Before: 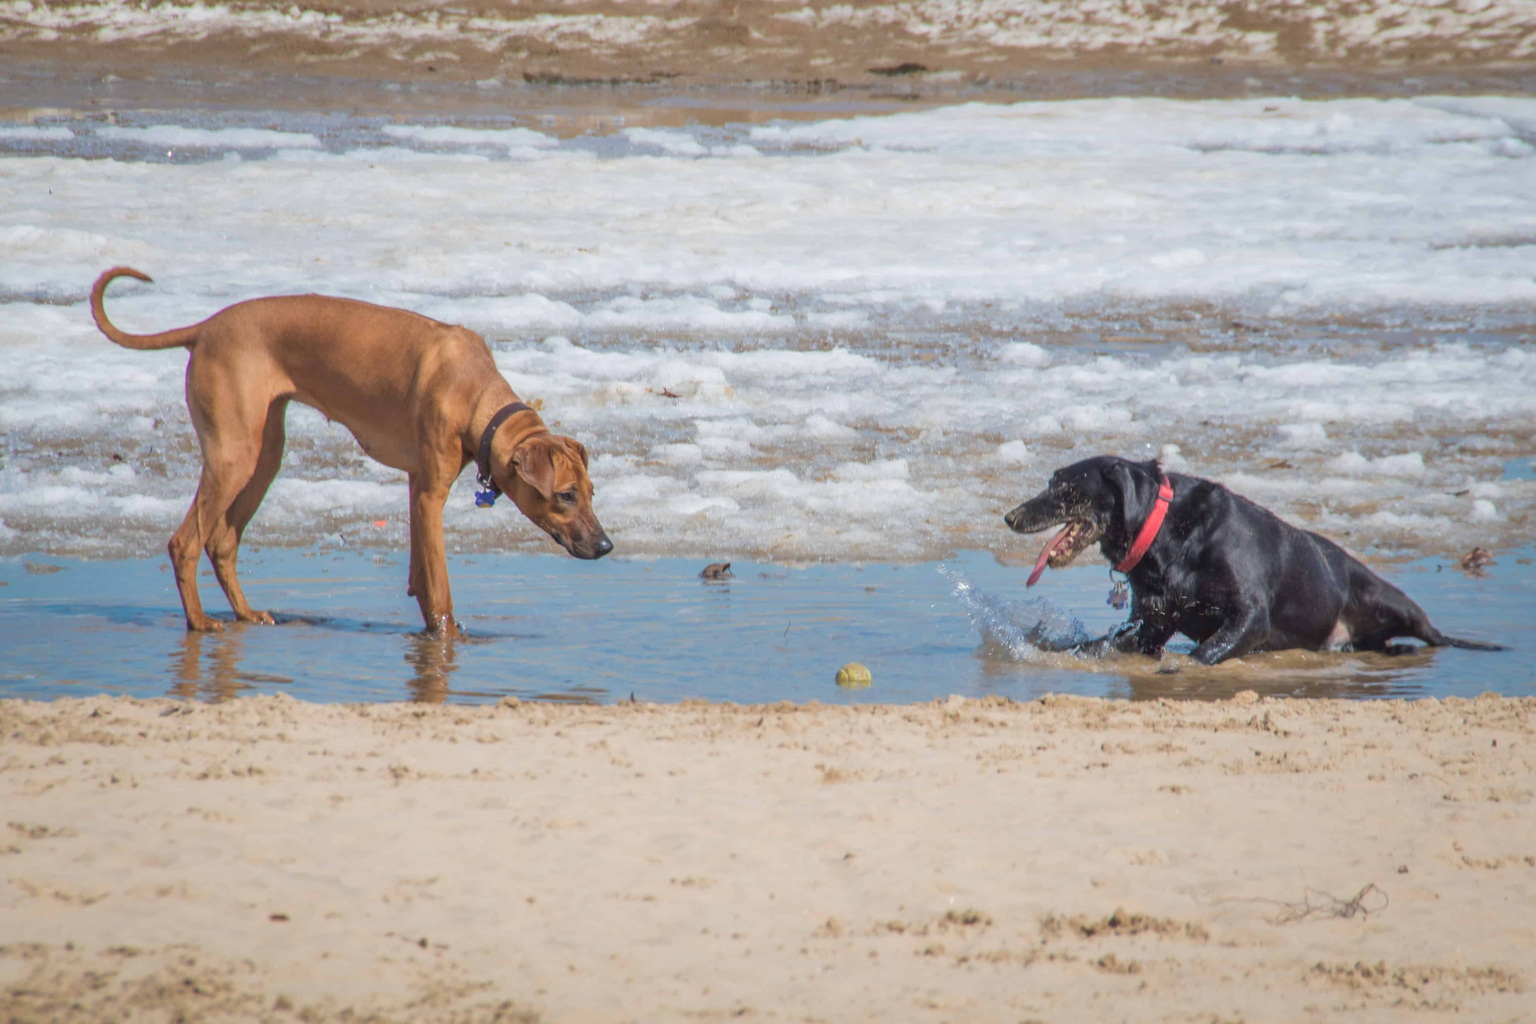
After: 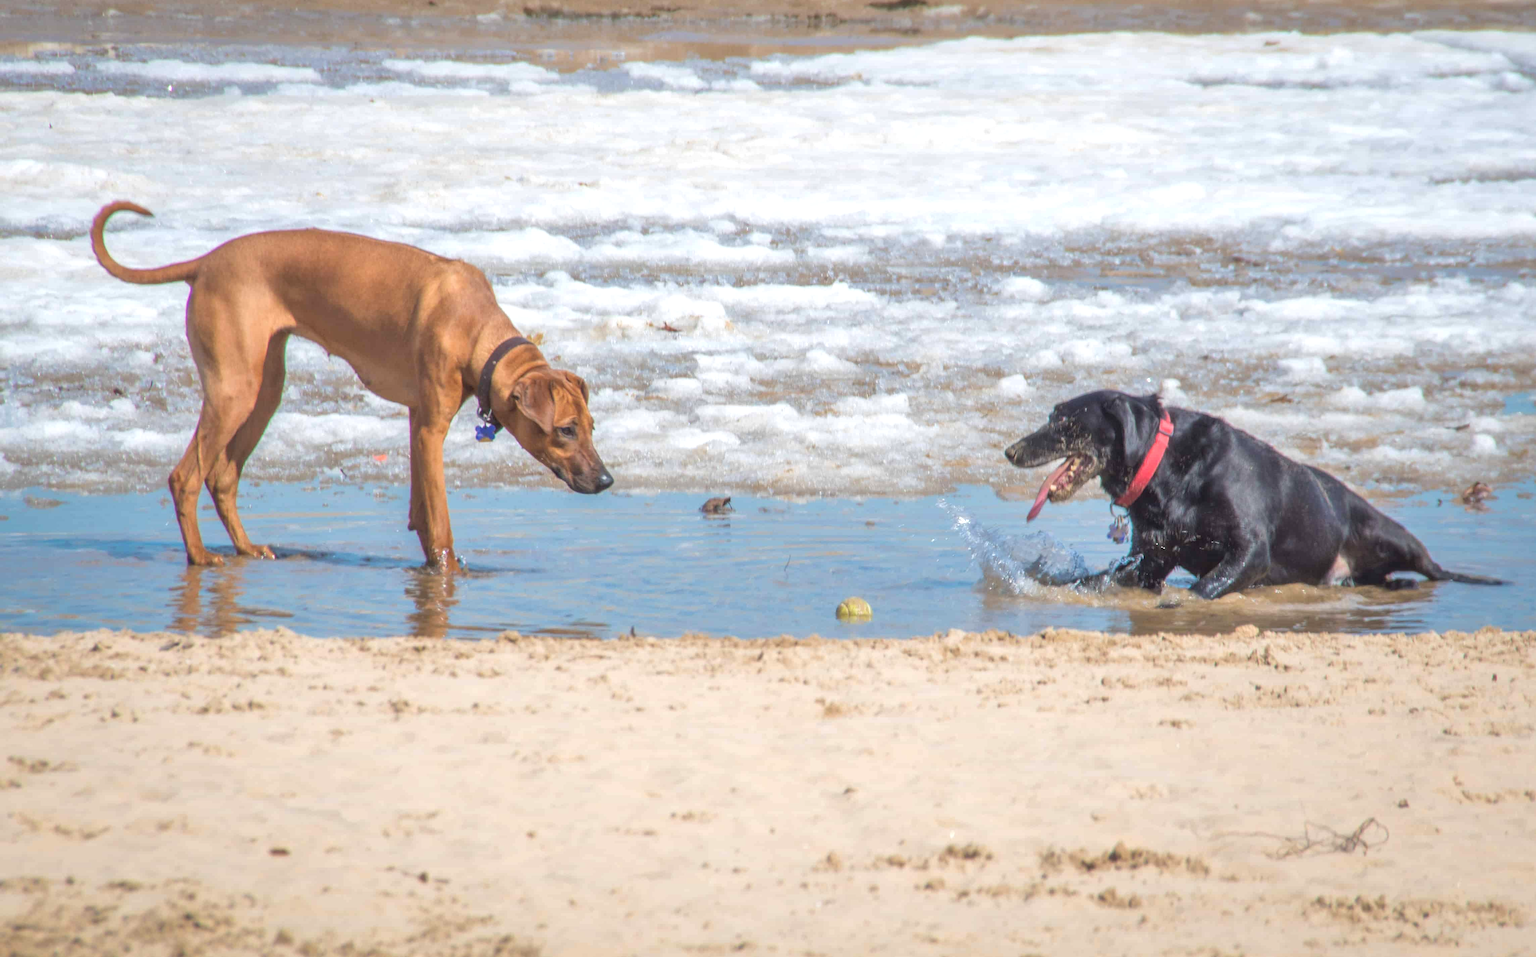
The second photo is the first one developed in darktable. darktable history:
crop and rotate: top 6.504%
shadows and highlights: shadows 25.39, highlights -25.66
exposure: exposure 0.493 EV, compensate highlight preservation false
